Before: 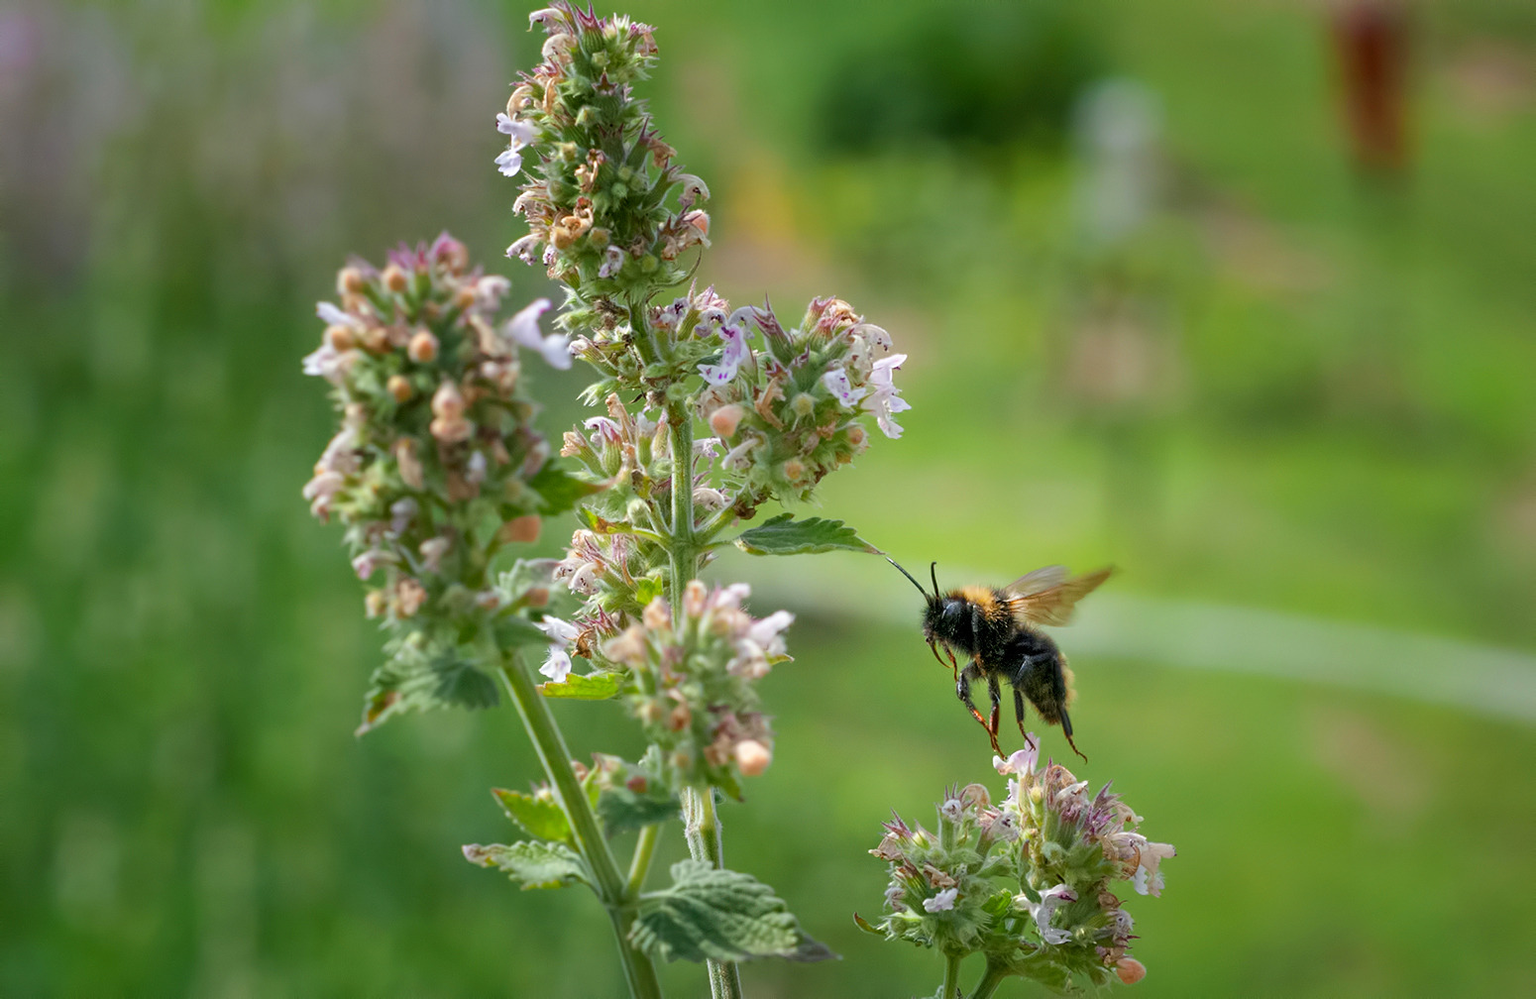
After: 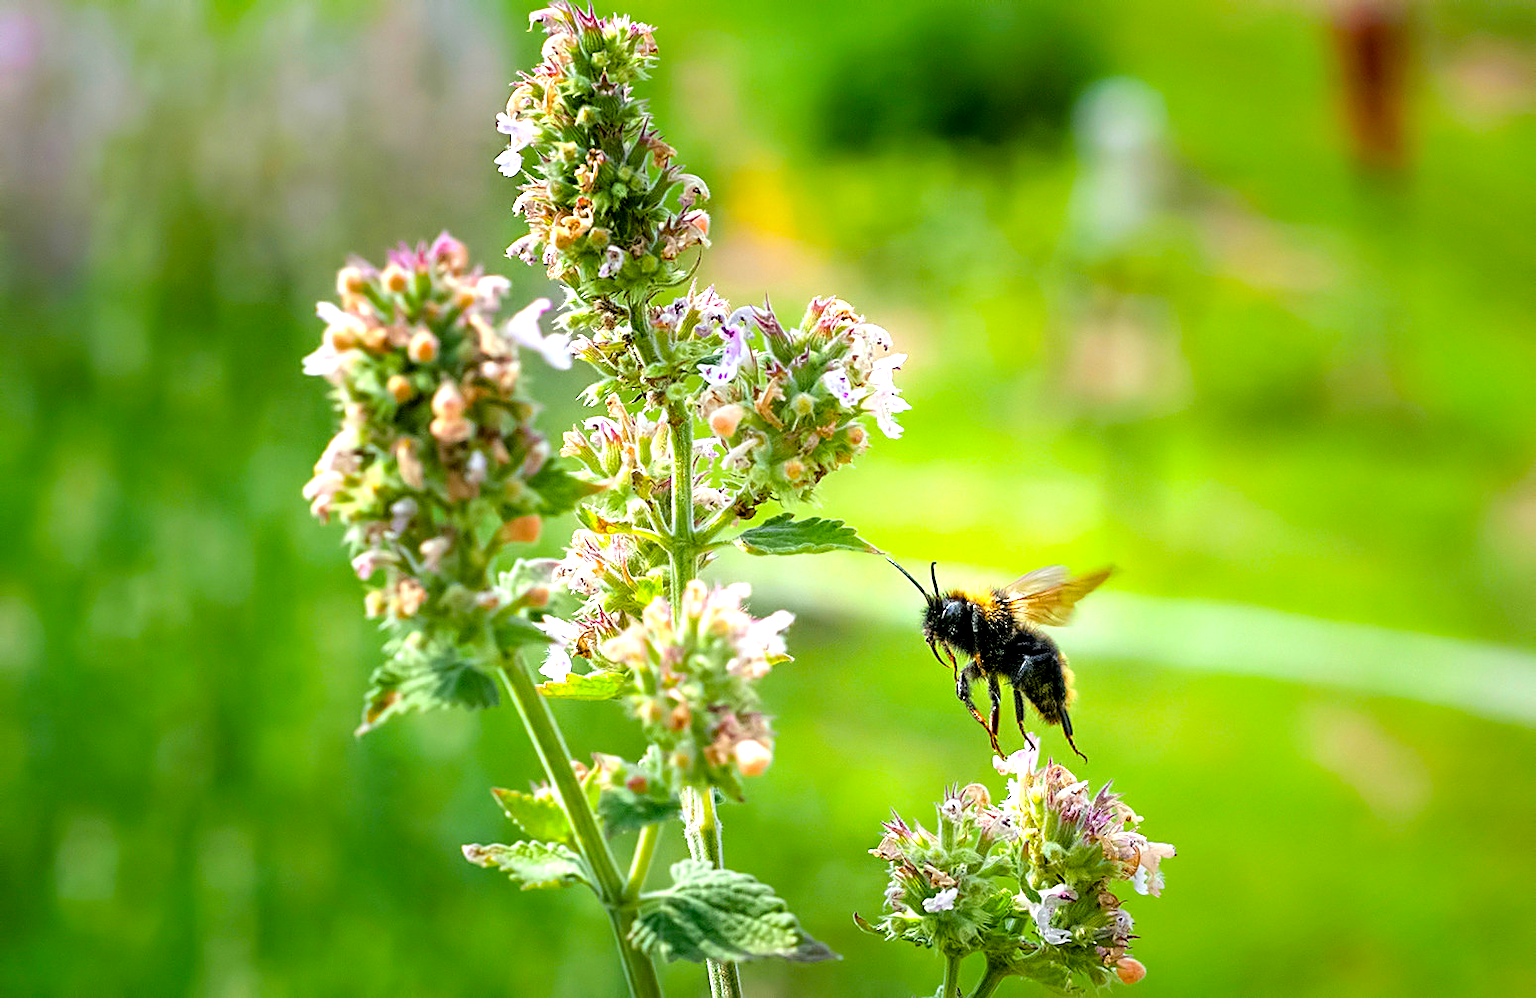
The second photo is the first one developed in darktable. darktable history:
sharpen: on, module defaults
exposure: black level correction 0.007, exposure 0.158 EV, compensate highlight preservation false
tone equalizer: -8 EV -1.11 EV, -7 EV -1 EV, -6 EV -0.898 EV, -5 EV -0.539 EV, -3 EV 0.603 EV, -2 EV 0.877 EV, -1 EV 1 EV, +0 EV 1.07 EV
color balance rgb: perceptual saturation grading › global saturation 29.6%
